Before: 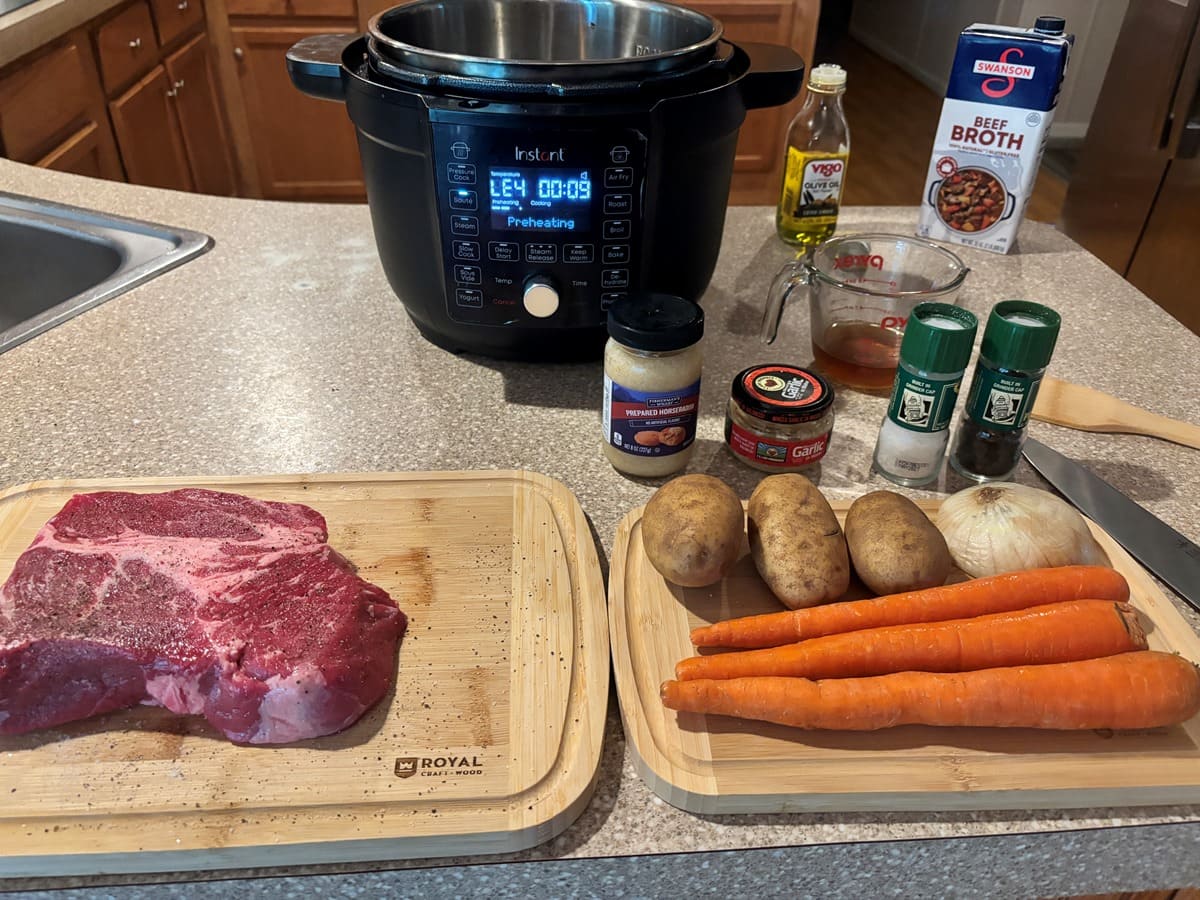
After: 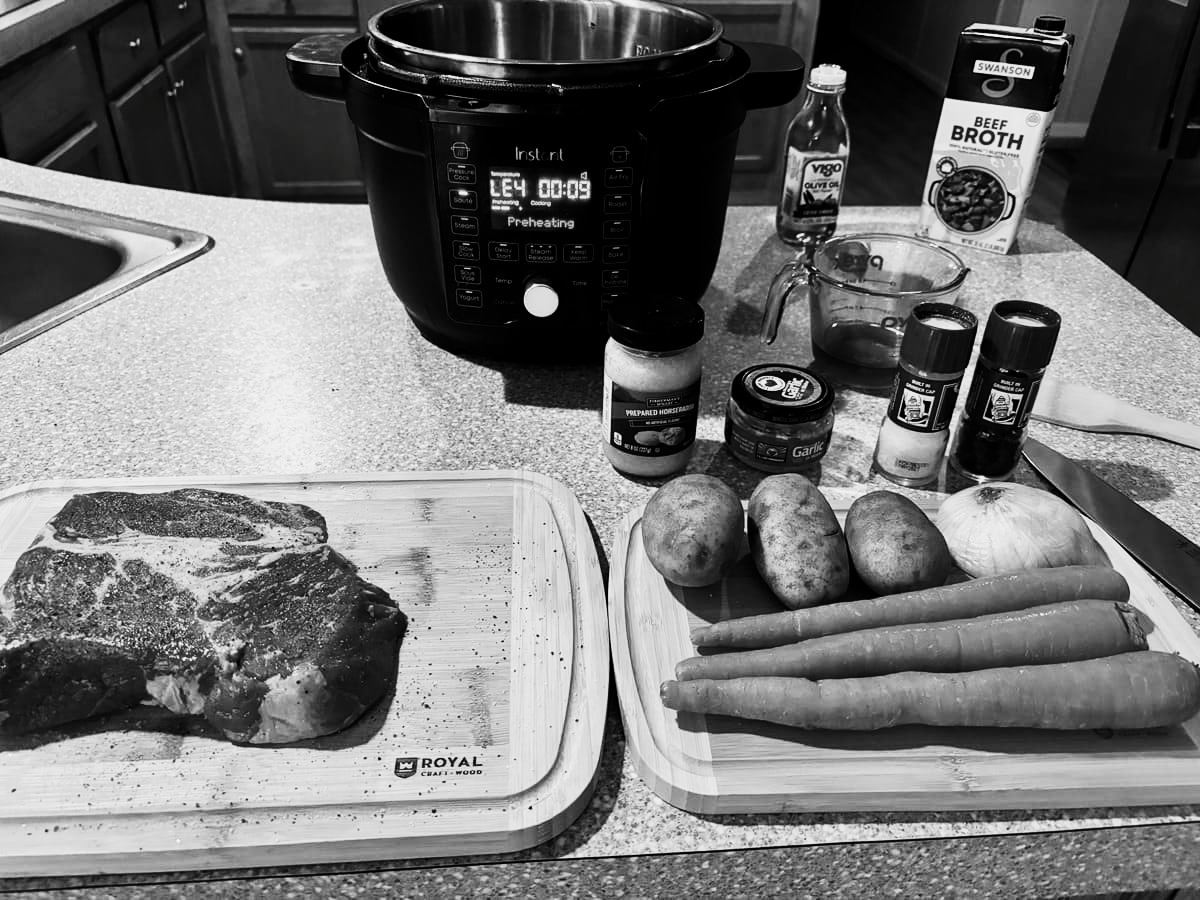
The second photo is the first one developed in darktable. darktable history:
base curve: curves: ch0 [(0, 0) (0.018, 0.026) (0.143, 0.37) (0.33, 0.731) (0.458, 0.853) (0.735, 0.965) (0.905, 0.986) (1, 1)], preserve colors none
contrast brightness saturation: contrast -0.036, brightness -0.601, saturation -0.998
